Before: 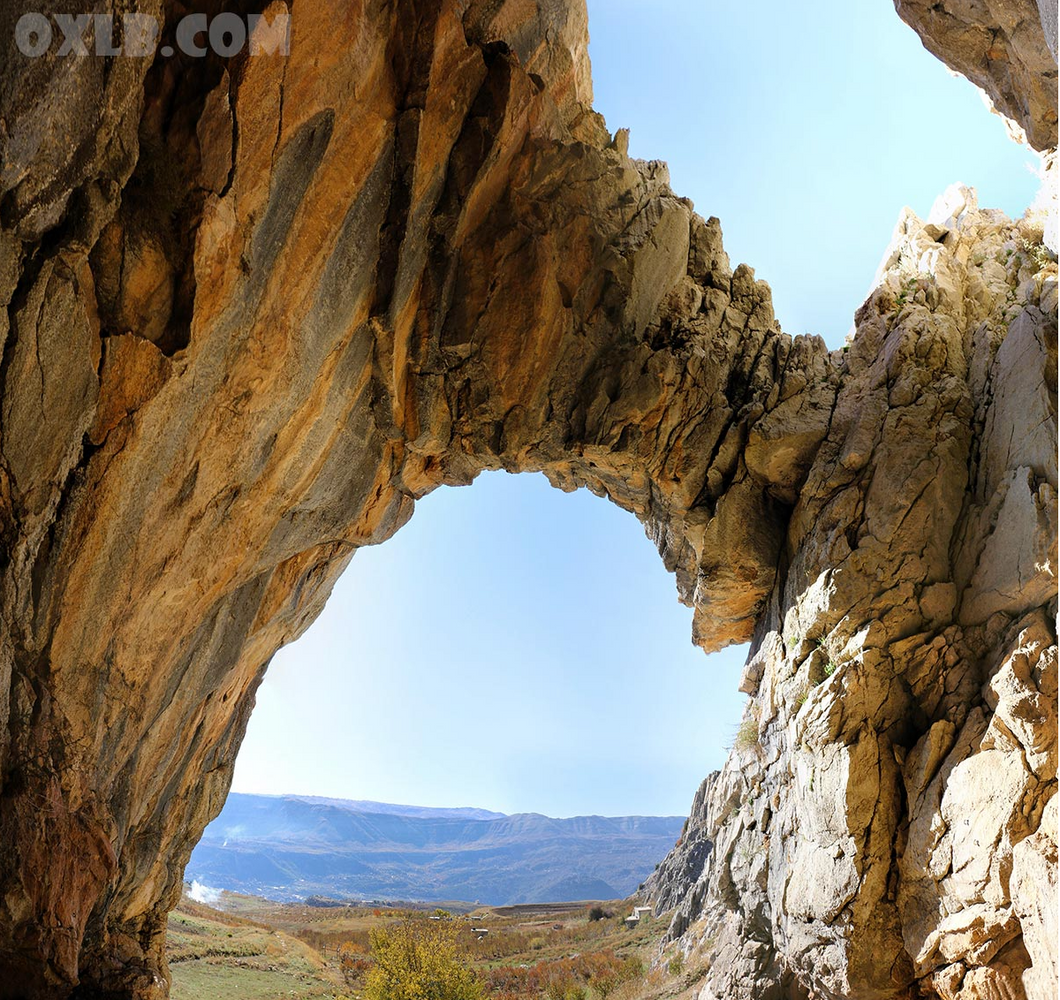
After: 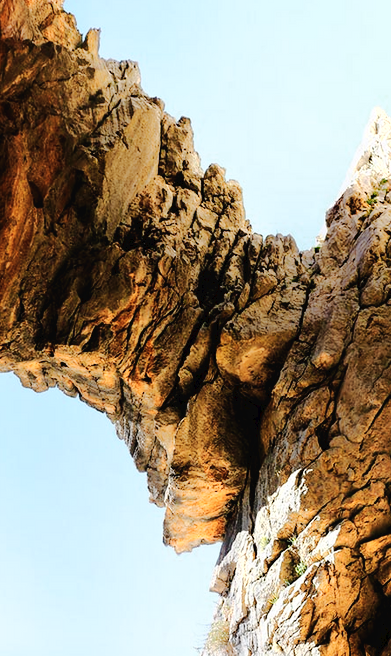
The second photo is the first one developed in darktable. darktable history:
tone curve: curves: ch0 [(0, 0) (0.003, 0.026) (0.011, 0.025) (0.025, 0.022) (0.044, 0.022) (0.069, 0.028) (0.1, 0.041) (0.136, 0.062) (0.177, 0.103) (0.224, 0.167) (0.277, 0.242) (0.335, 0.343) (0.399, 0.452) (0.468, 0.539) (0.543, 0.614) (0.623, 0.683) (0.709, 0.749) (0.801, 0.827) (0.898, 0.918) (1, 1)], preserve colors none
crop and rotate: left 49.936%, top 10.094%, right 13.136%, bottom 24.256%
color zones: curves: ch0 [(0.018, 0.548) (0.224, 0.64) (0.425, 0.447) (0.675, 0.575) (0.732, 0.579)]; ch1 [(0.066, 0.487) (0.25, 0.5) (0.404, 0.43) (0.75, 0.421) (0.956, 0.421)]; ch2 [(0.044, 0.561) (0.215, 0.465) (0.399, 0.544) (0.465, 0.548) (0.614, 0.447) (0.724, 0.43) (0.882, 0.623) (0.956, 0.632)]
